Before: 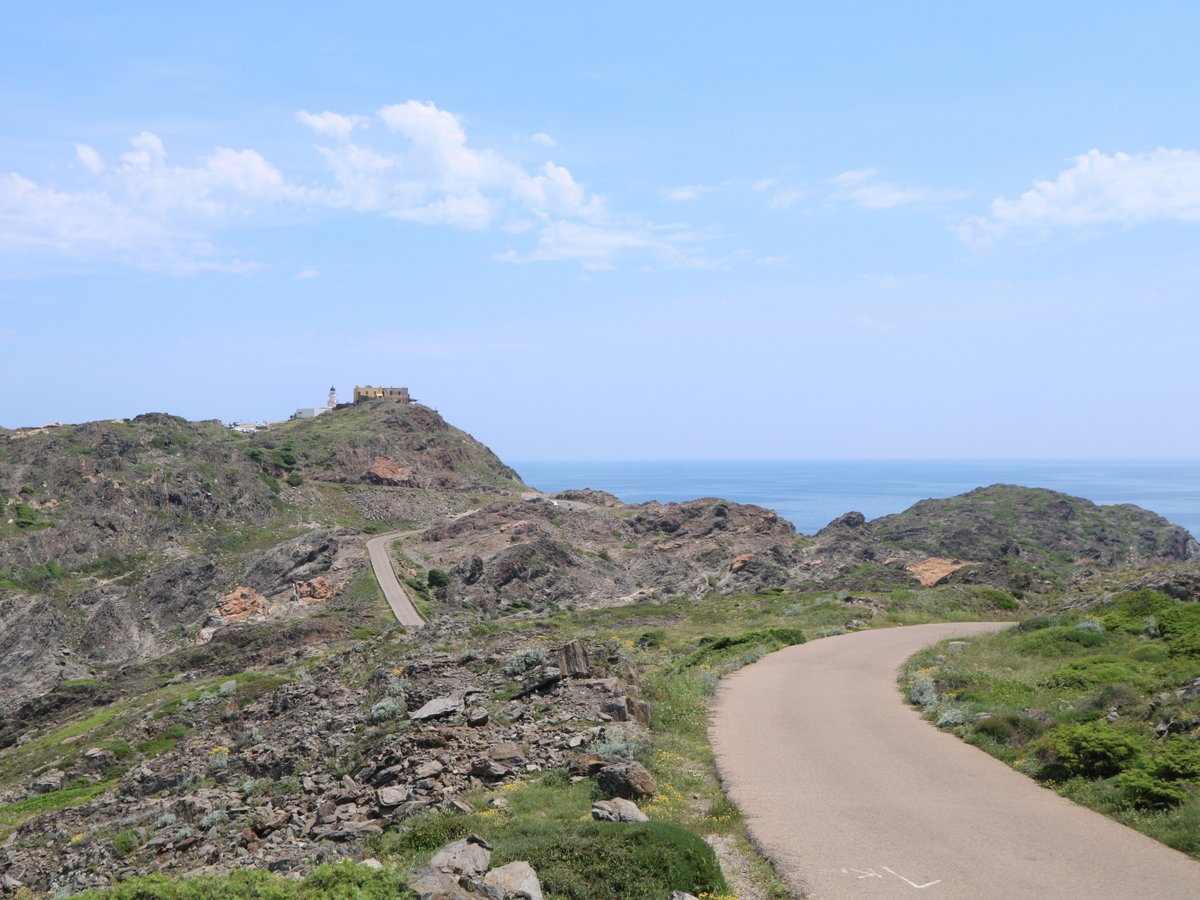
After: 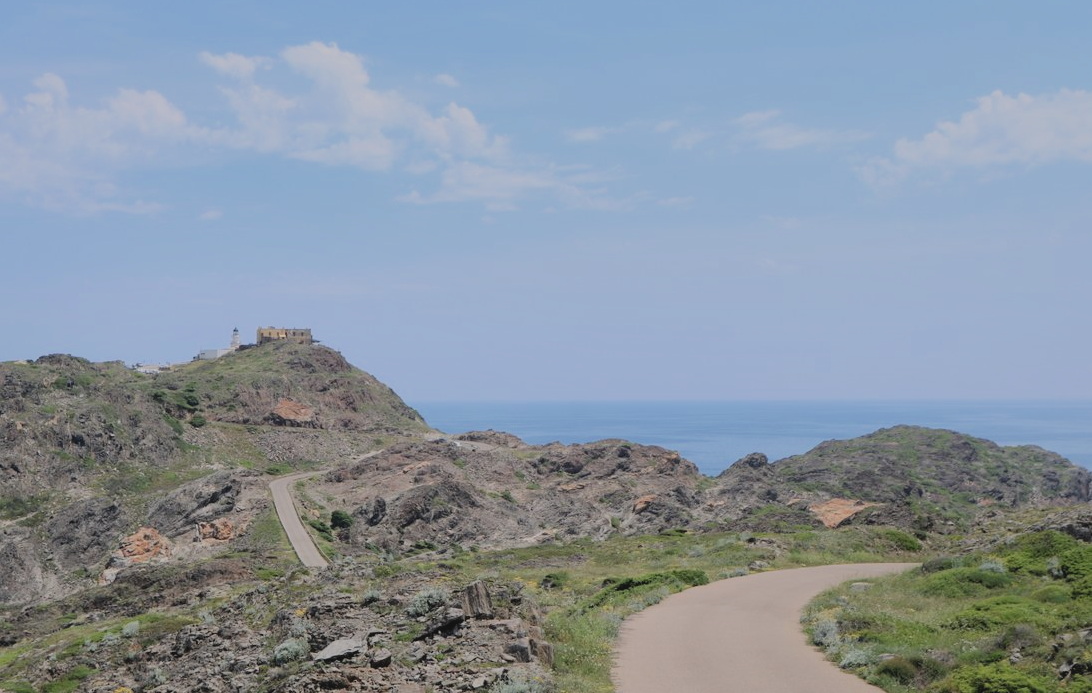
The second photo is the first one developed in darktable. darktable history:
filmic rgb: black relative exposure -7.65 EV, white relative exposure 4.56 EV, hardness 3.61, color science v6 (2022)
shadows and highlights: shadows 10, white point adjustment 1, highlights -40
contrast brightness saturation: contrast -0.1, saturation -0.1
crop: left 8.155%, top 6.611%, bottom 15.385%
